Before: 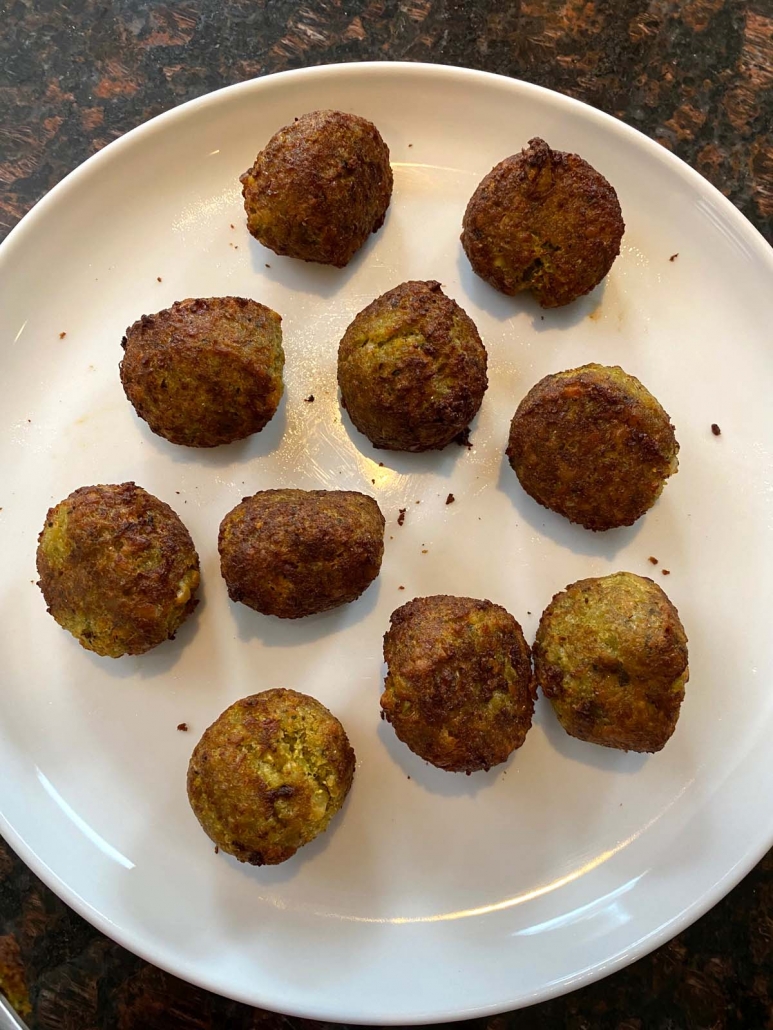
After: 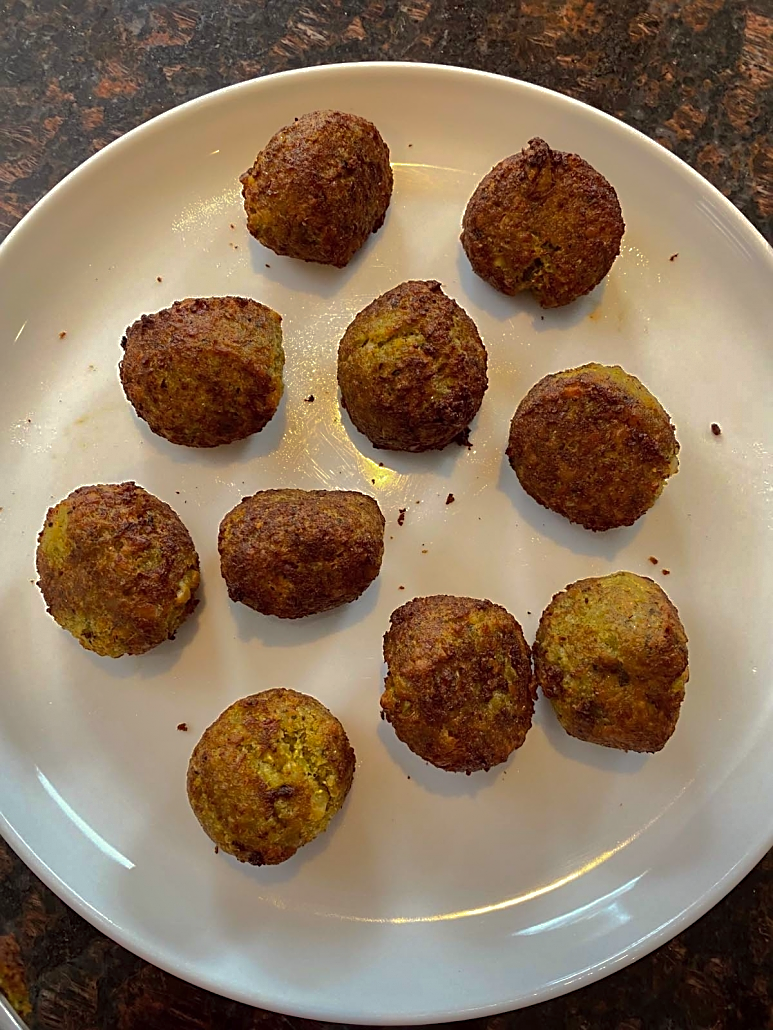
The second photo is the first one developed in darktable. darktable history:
sharpen: on, module defaults
color correction: highlights a* -0.887, highlights b* 4.52, shadows a* 3.69
shadows and highlights: shadows 24.86, highlights -70.85
